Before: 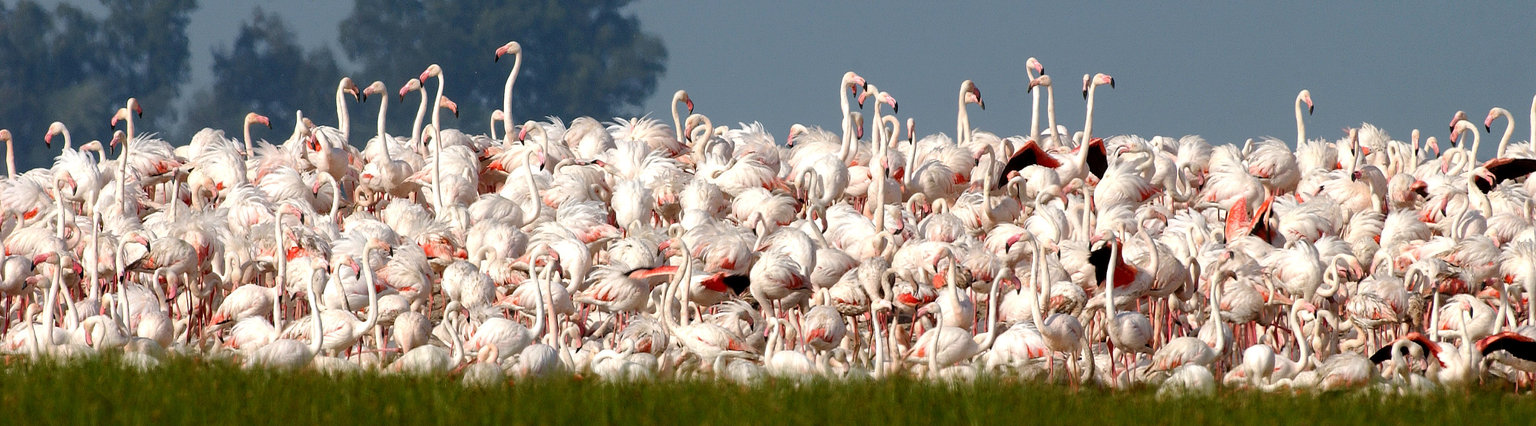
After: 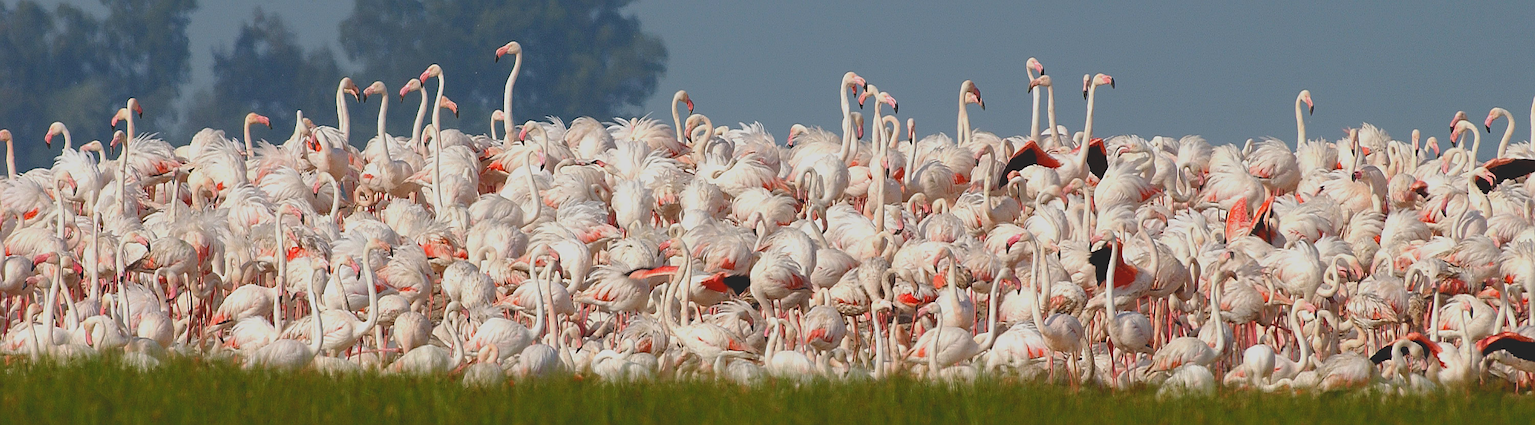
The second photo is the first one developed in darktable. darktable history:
contrast brightness saturation: contrast -0.281
sharpen: on, module defaults
